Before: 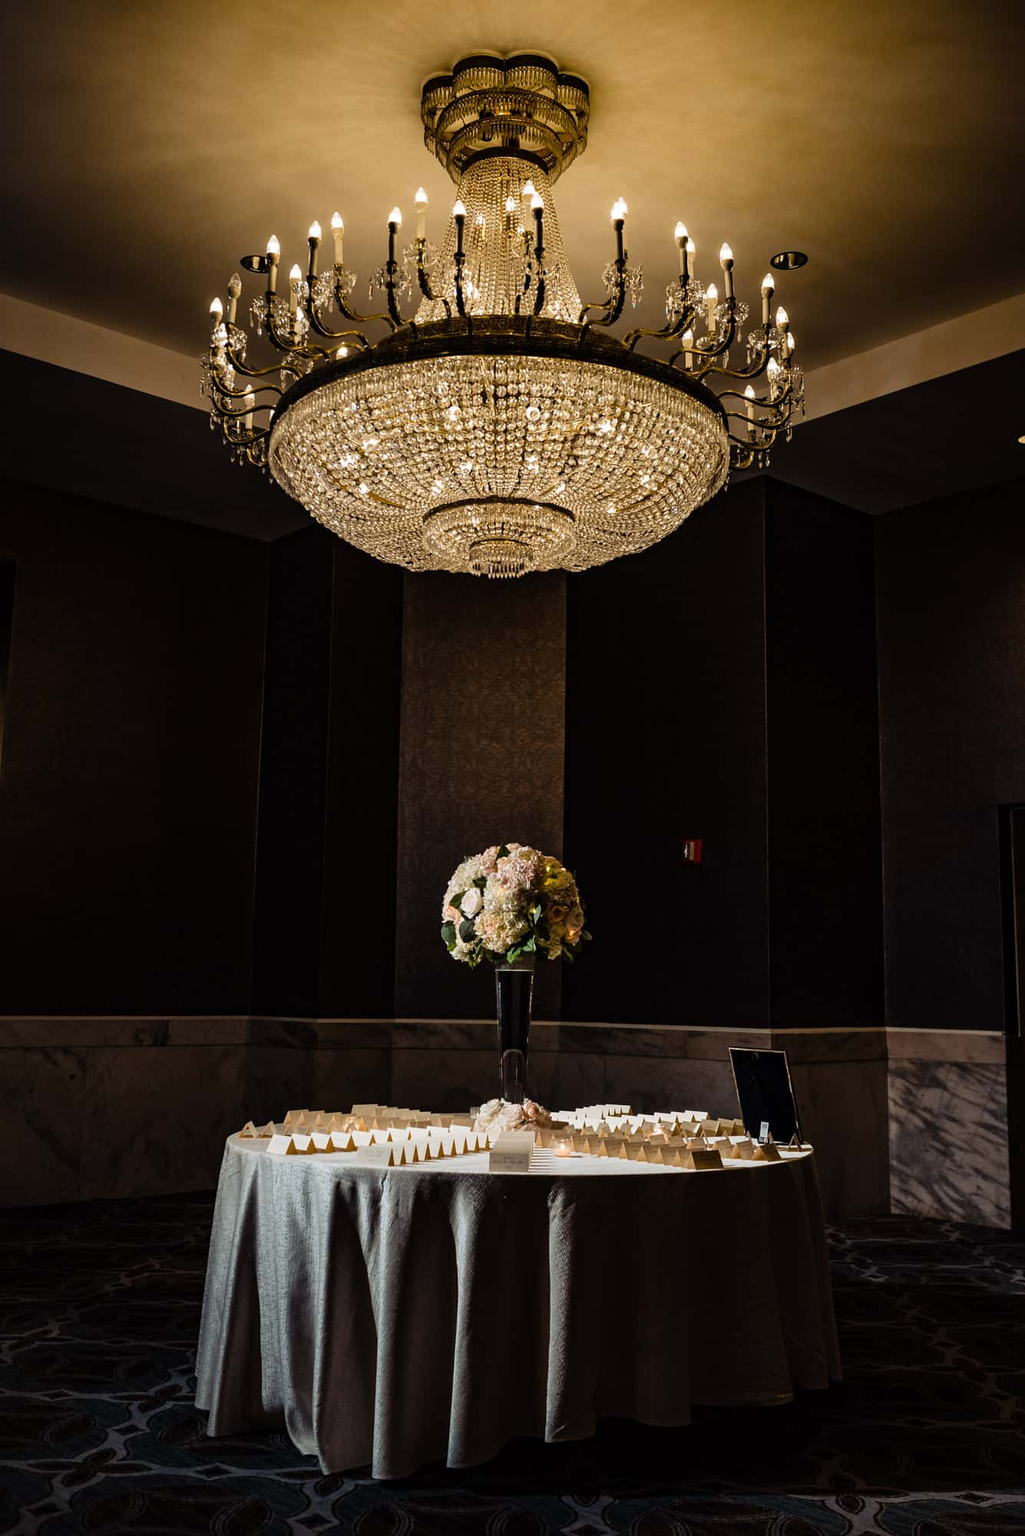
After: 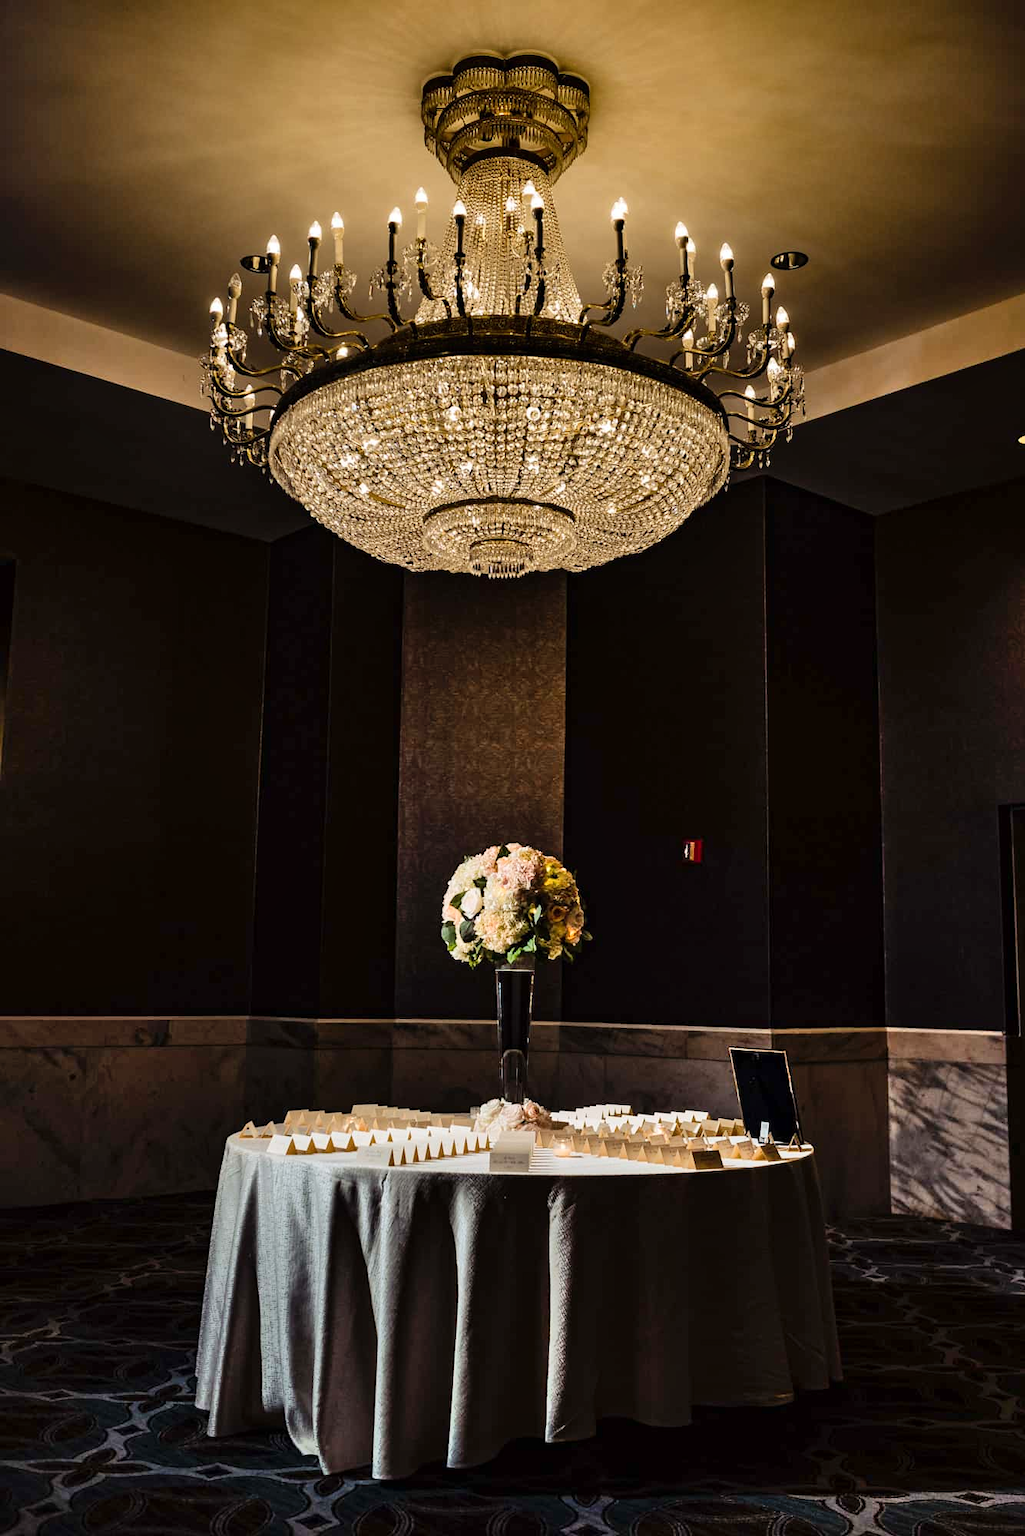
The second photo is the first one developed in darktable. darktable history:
shadows and highlights: soften with gaussian
contrast brightness saturation: contrast 0.07
